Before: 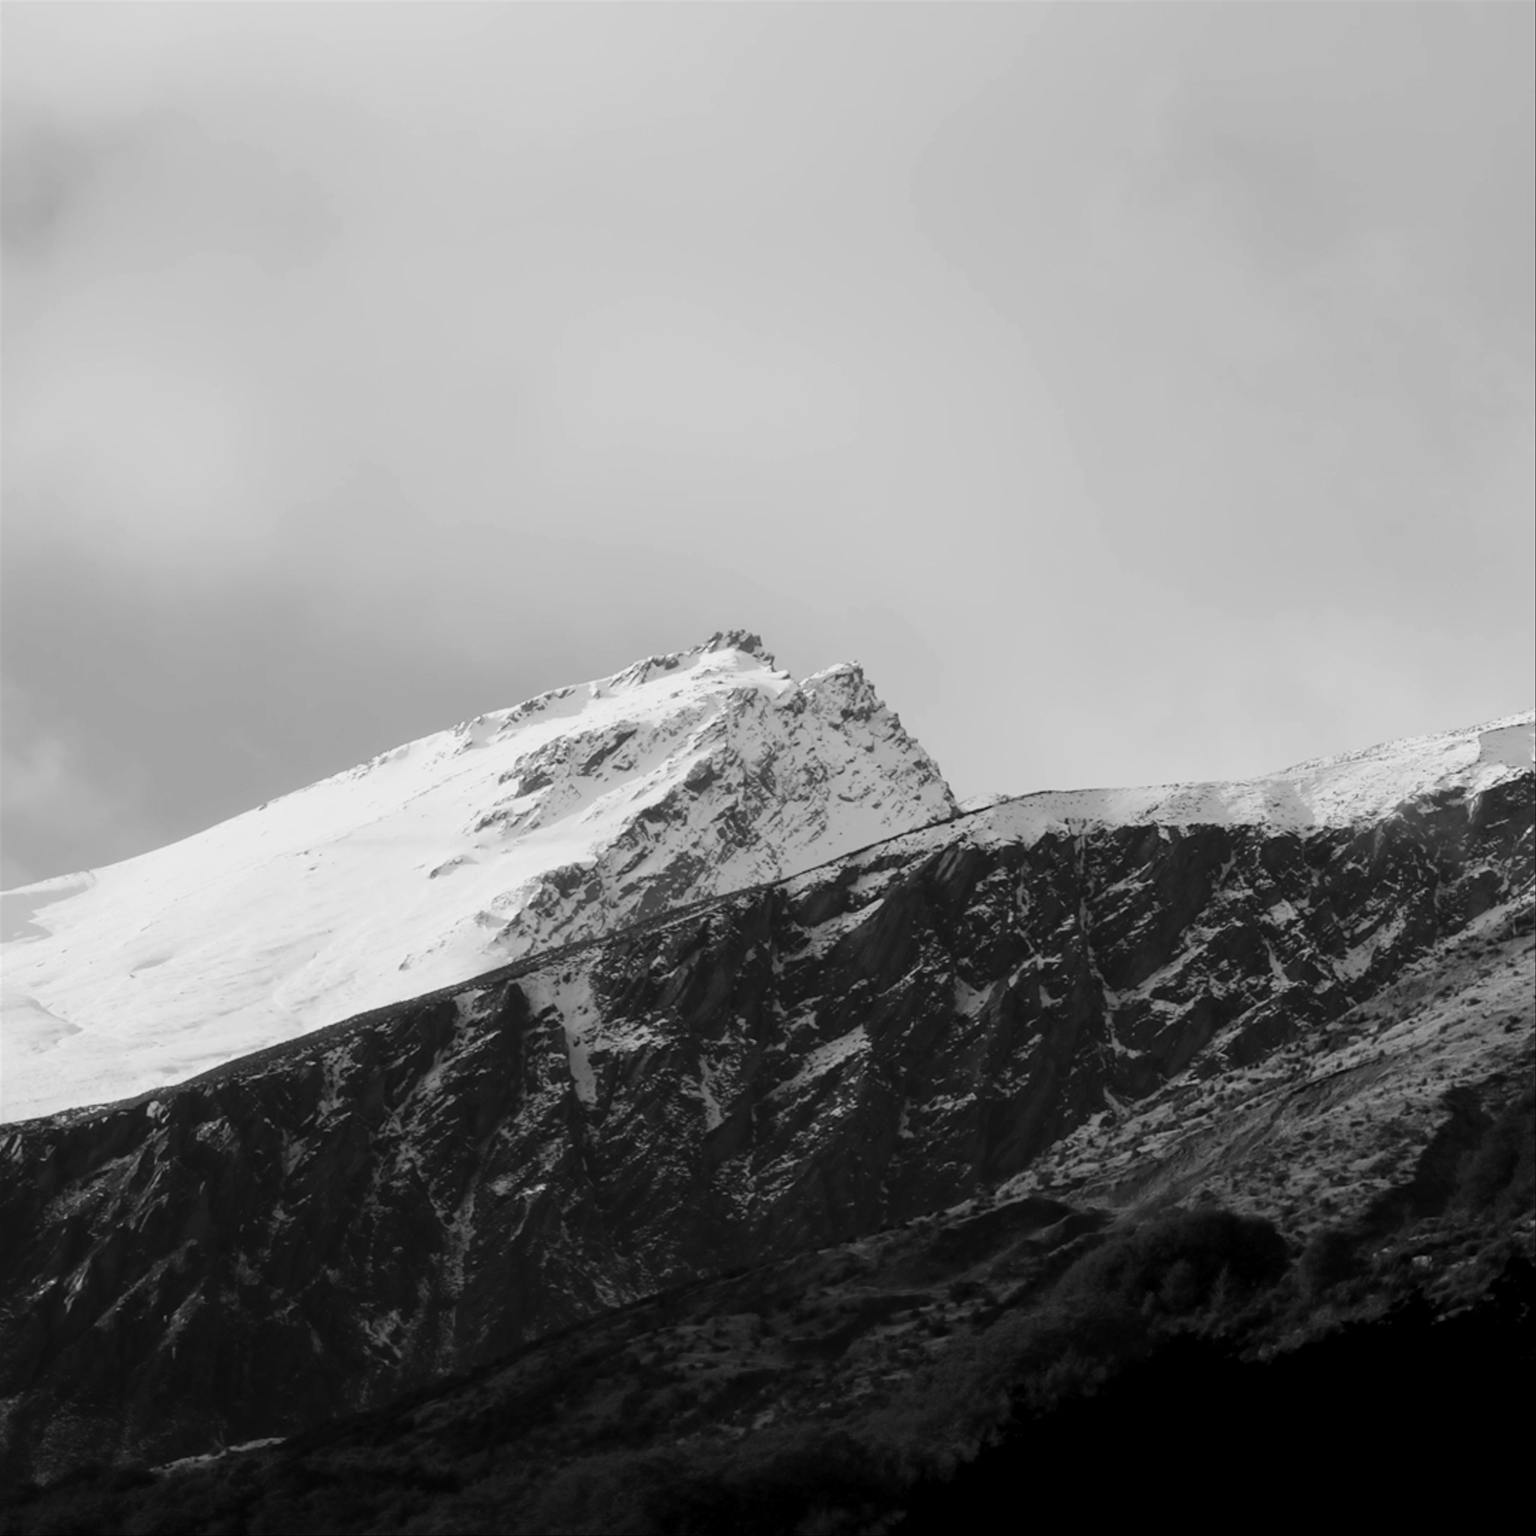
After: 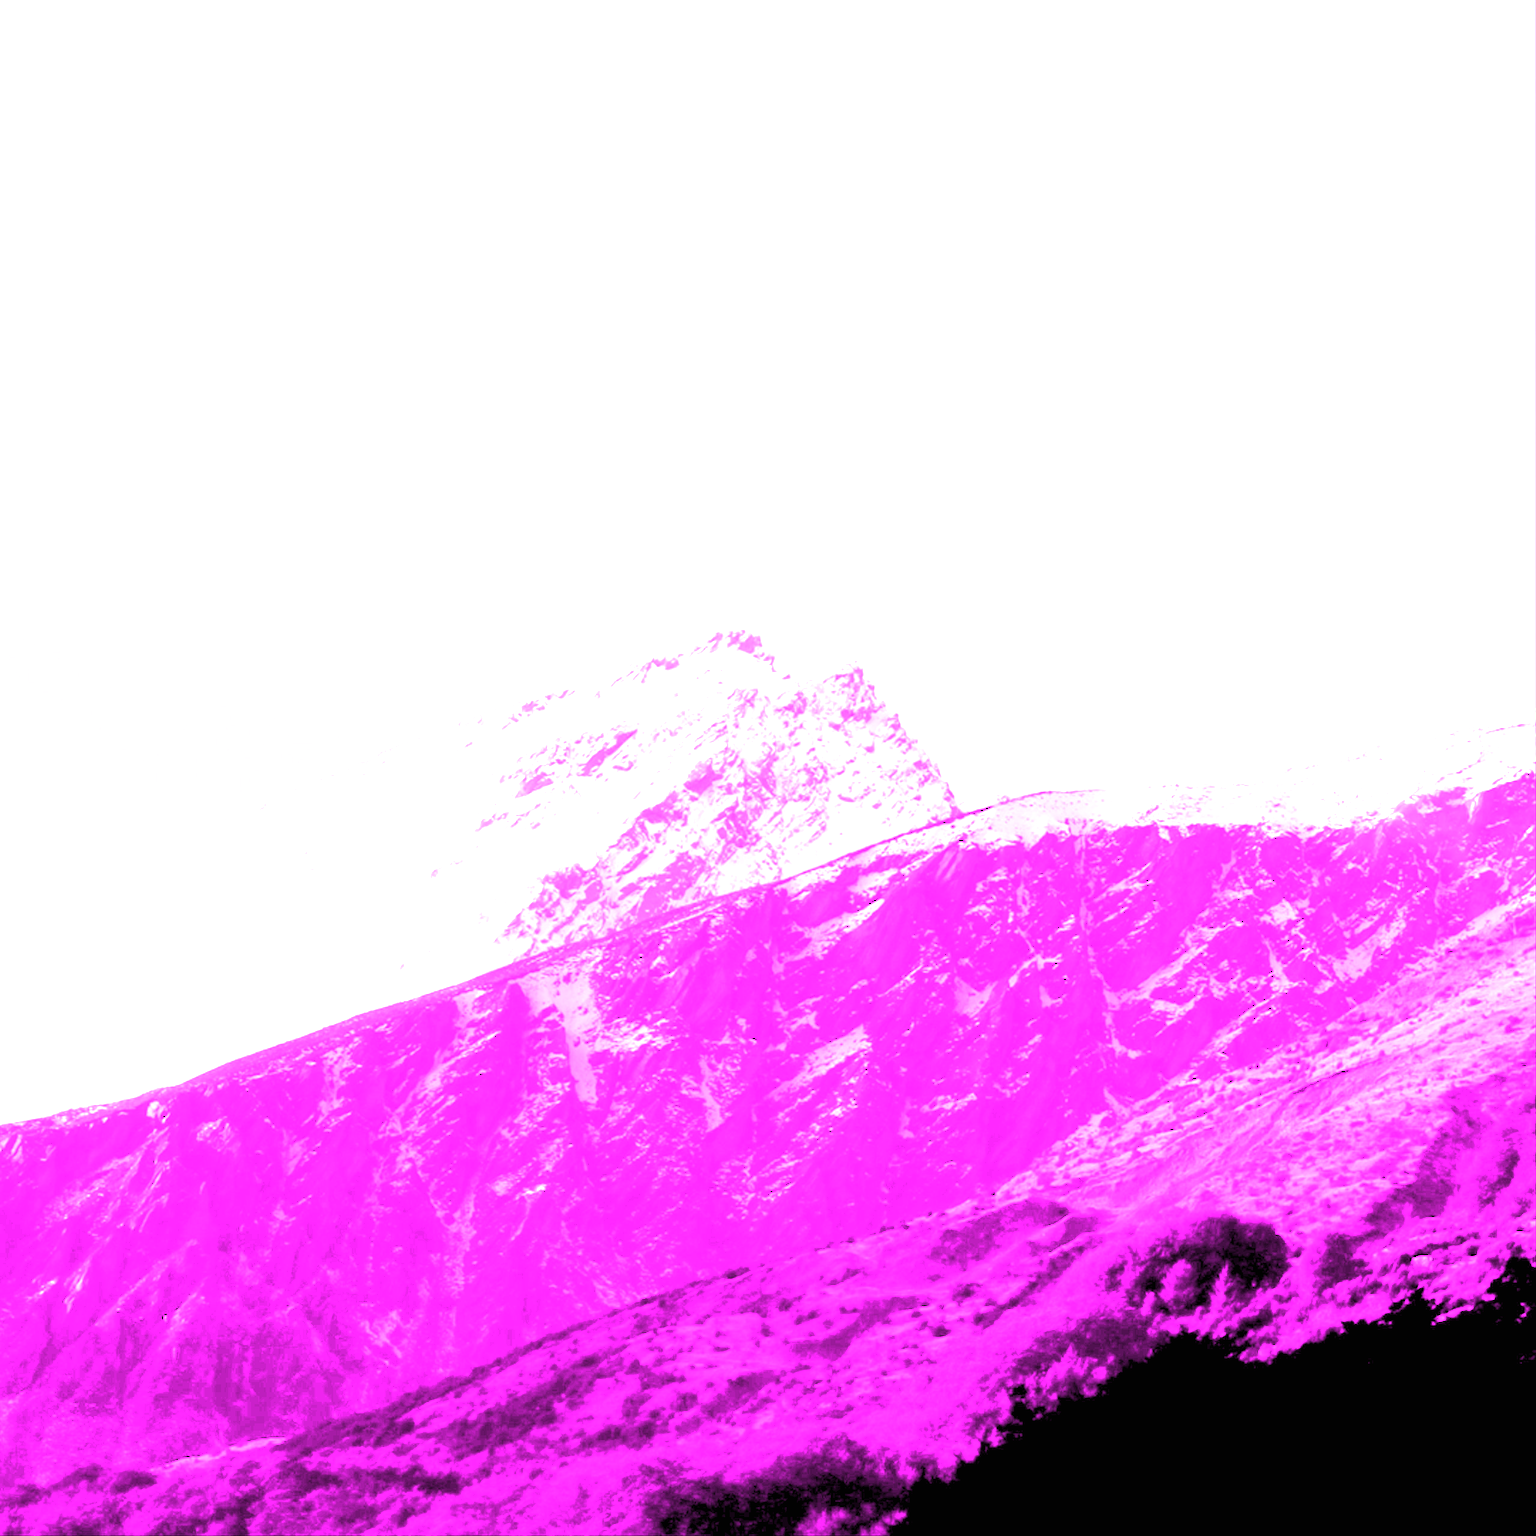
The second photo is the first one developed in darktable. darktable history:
white balance: red 8, blue 8
exposure: black level correction 0, exposure 1.45 EV, compensate exposure bias true, compensate highlight preservation false
